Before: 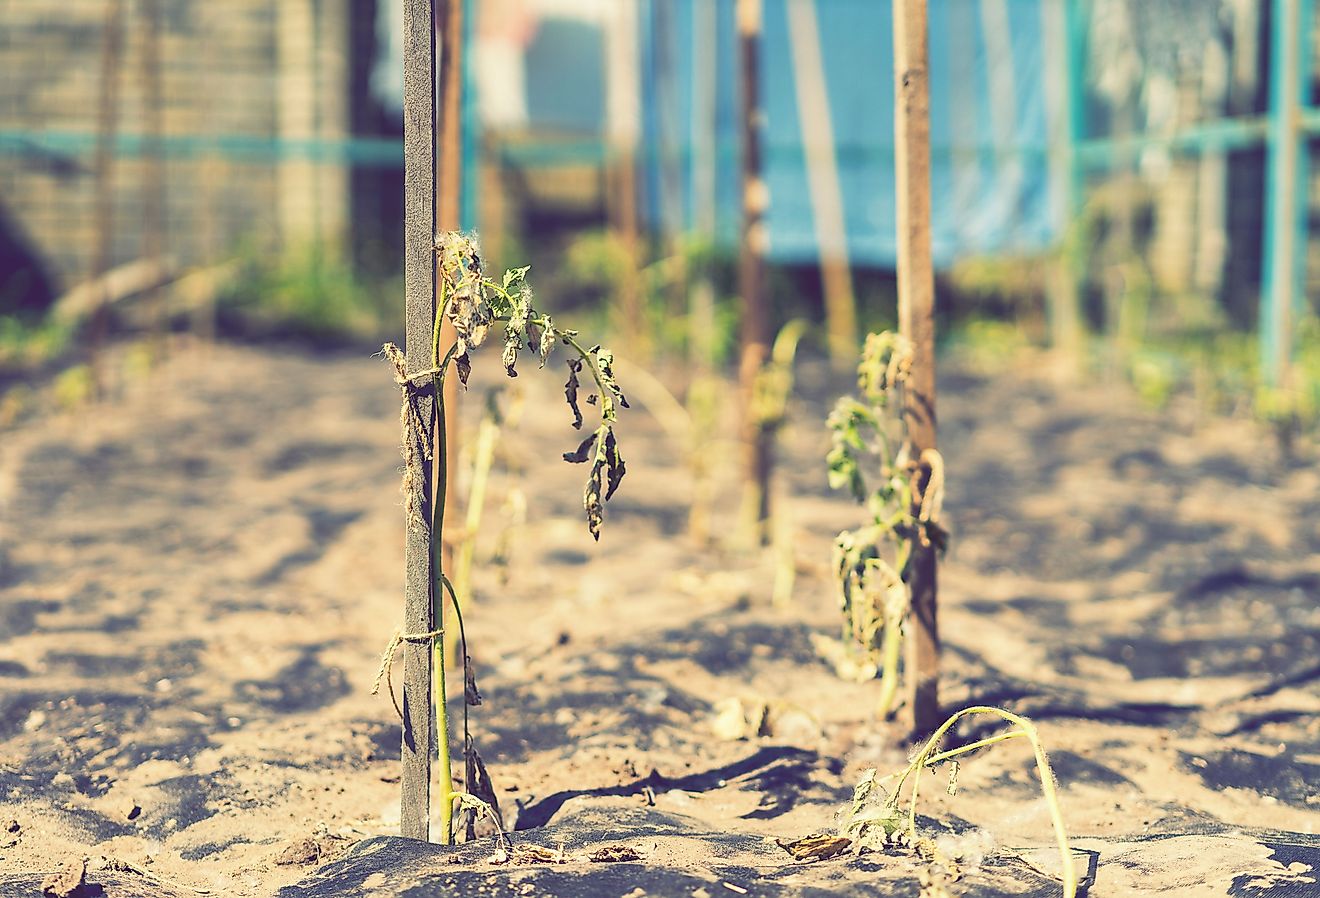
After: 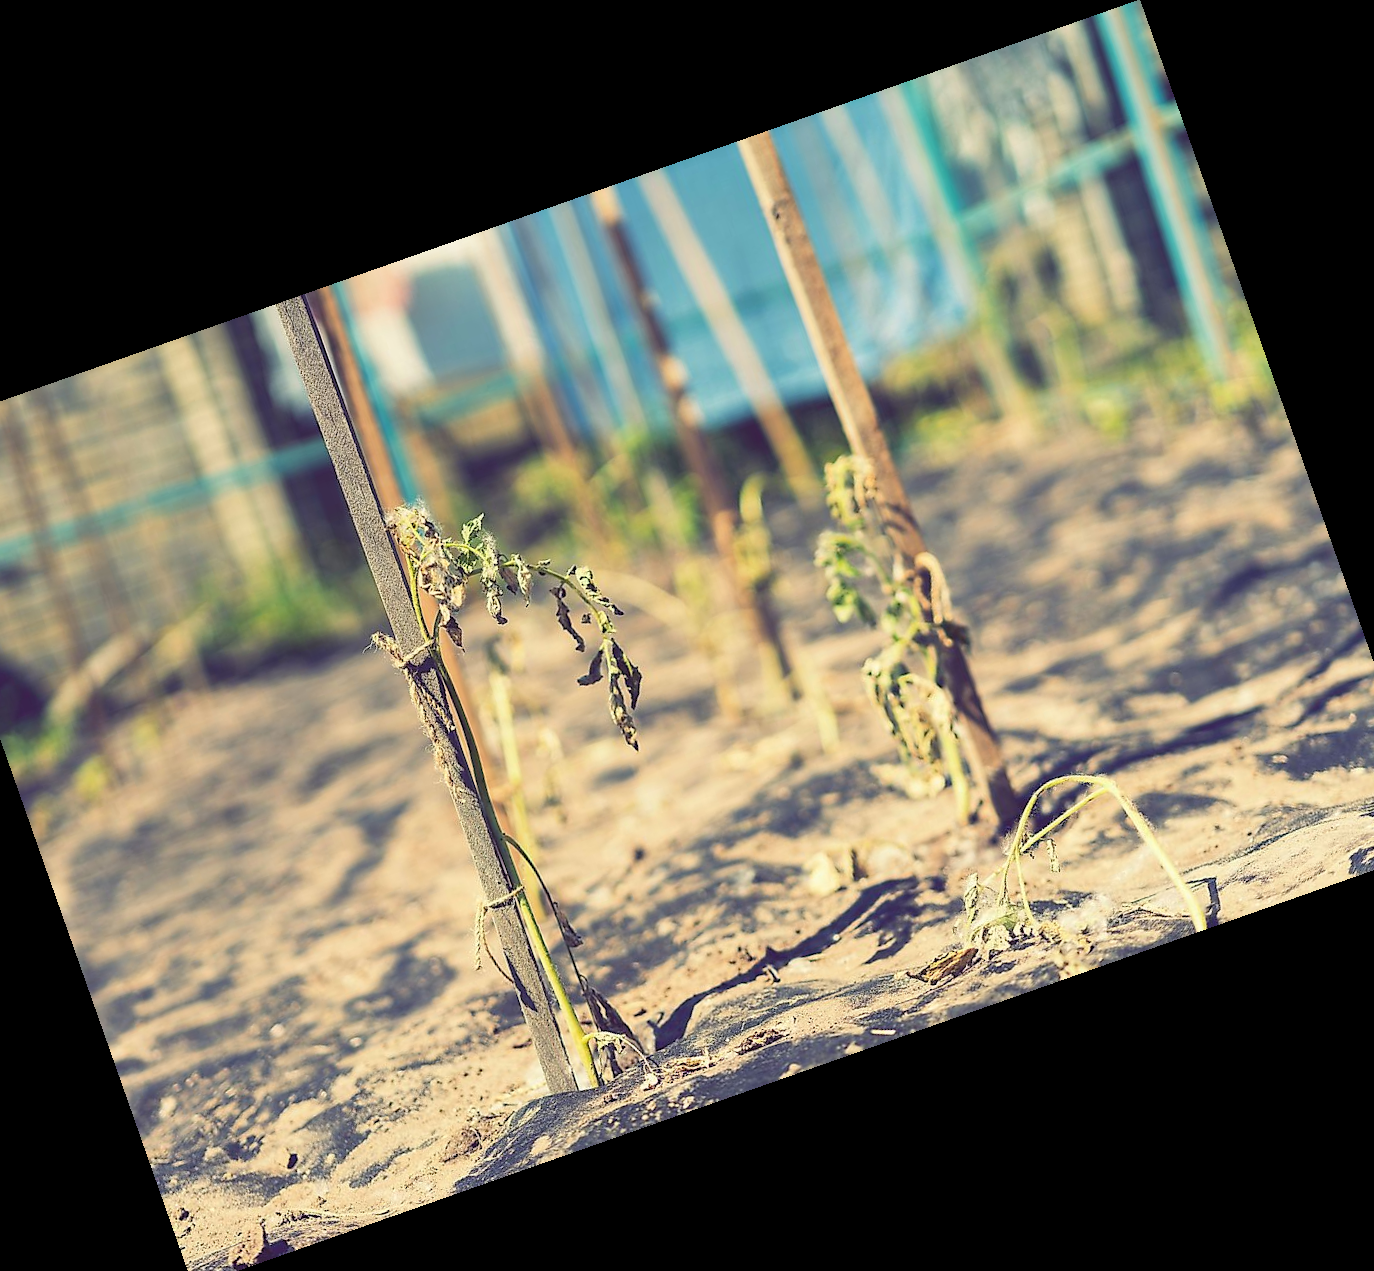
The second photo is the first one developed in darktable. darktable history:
rotate and perspective: automatic cropping off
crop and rotate: angle 19.43°, left 6.812%, right 4.125%, bottom 1.087%
